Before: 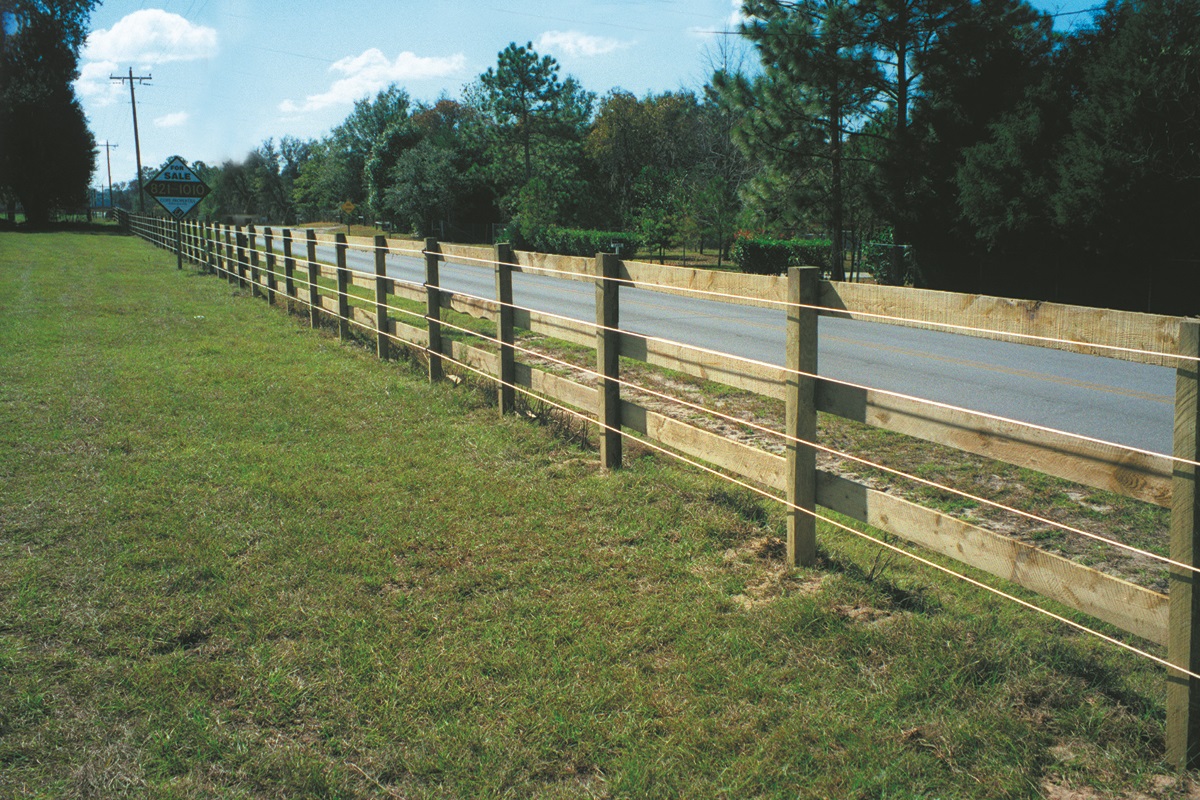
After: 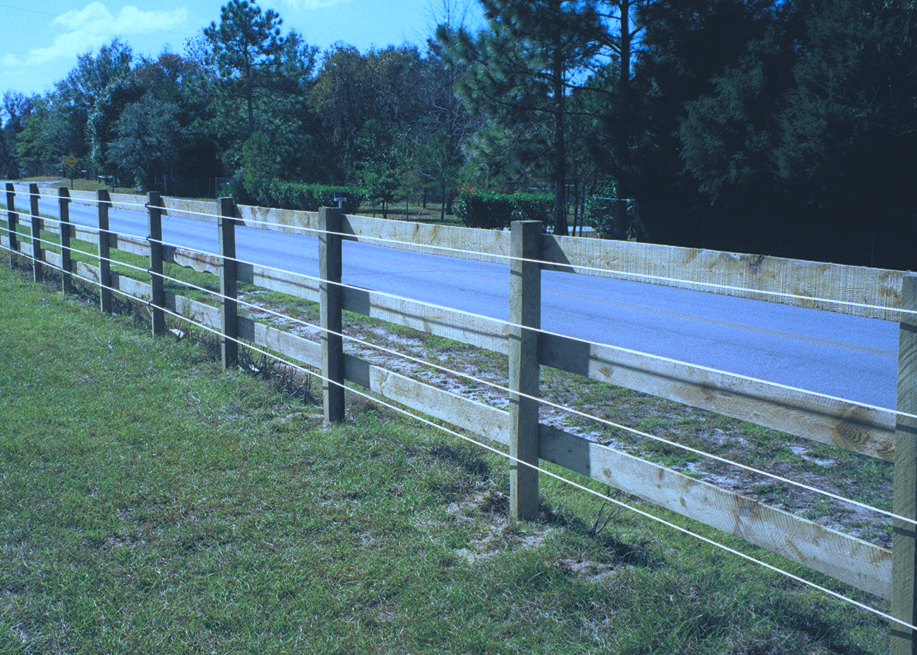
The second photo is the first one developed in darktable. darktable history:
crop: left 23.095%, top 5.827%, bottom 11.854%
white balance: red 0.766, blue 1.537
